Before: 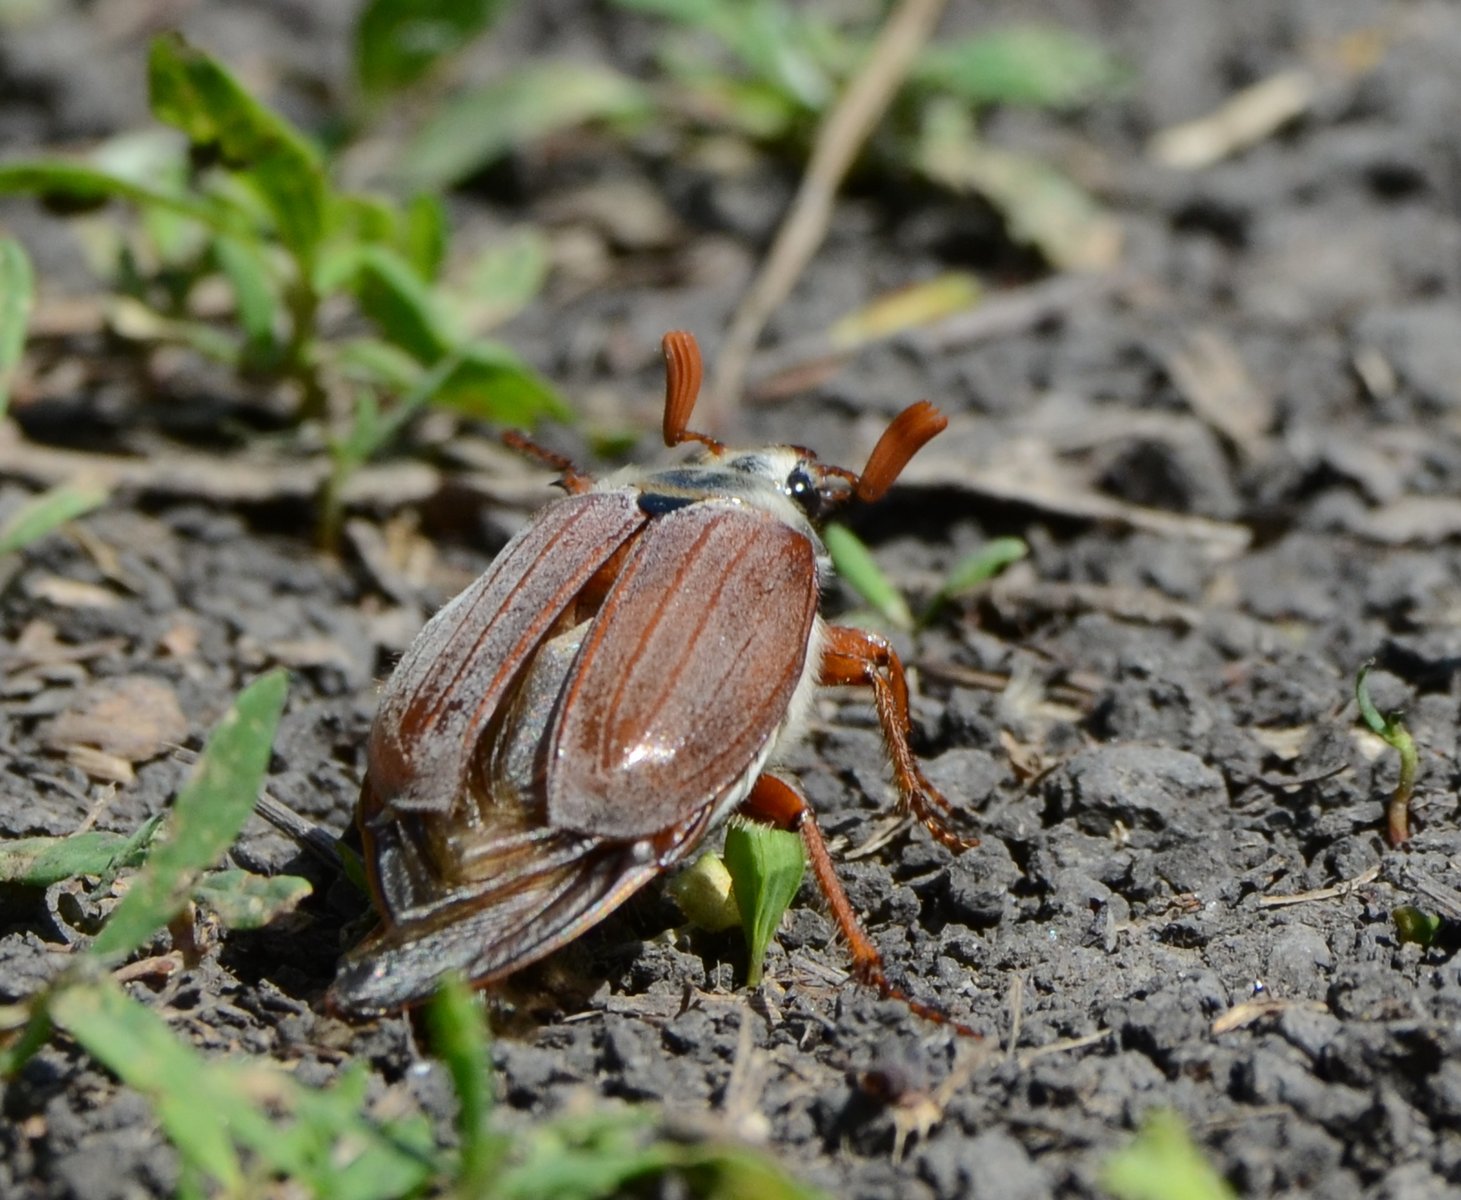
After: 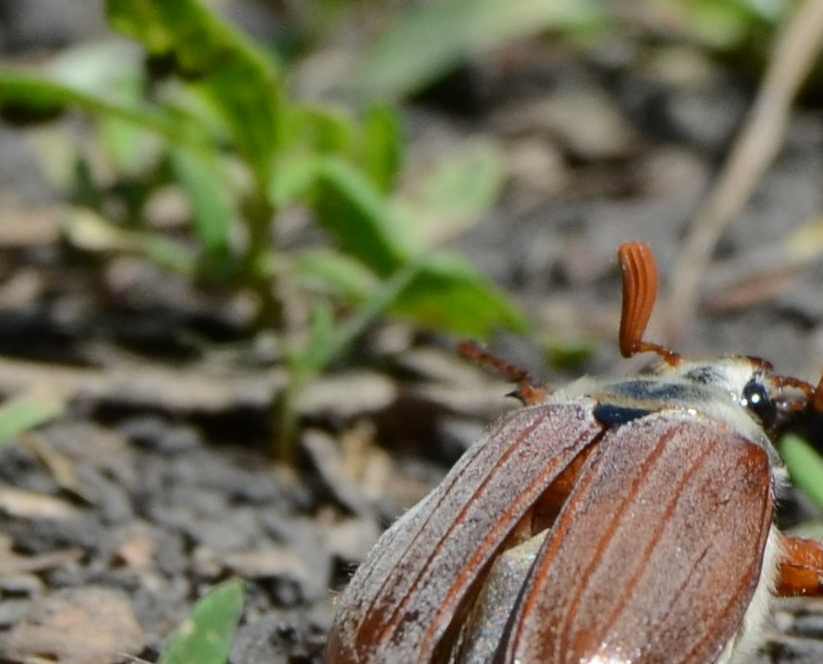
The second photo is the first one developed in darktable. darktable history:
crop and rotate: left 3.046%, top 7.496%, right 40.559%, bottom 37.099%
